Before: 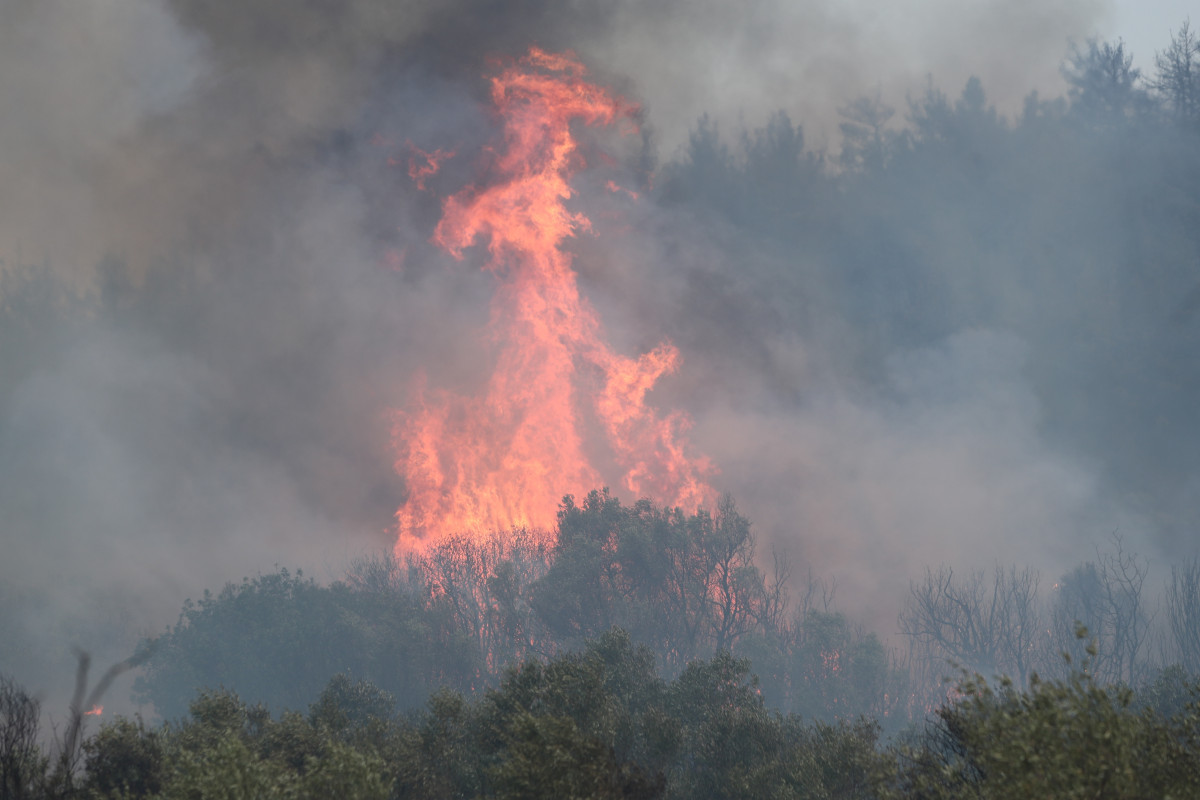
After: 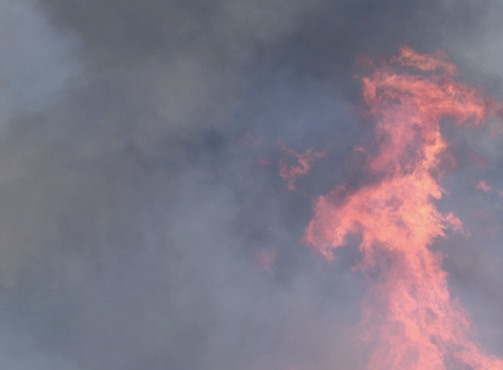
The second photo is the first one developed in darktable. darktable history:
crop and rotate: left 10.817%, top 0.062%, right 47.194%, bottom 53.626%
white balance: red 0.954, blue 1.079
